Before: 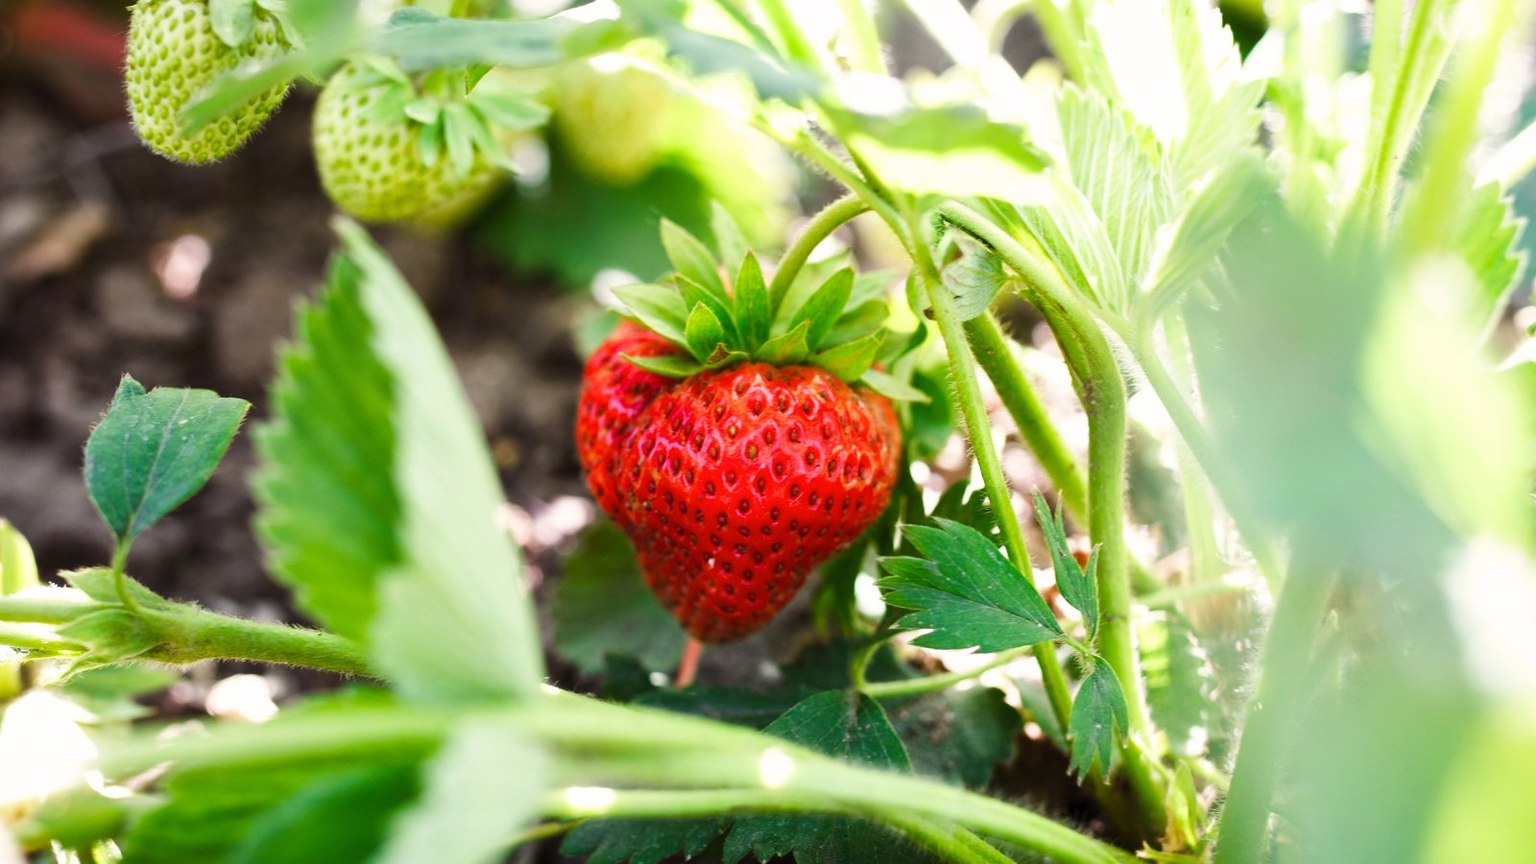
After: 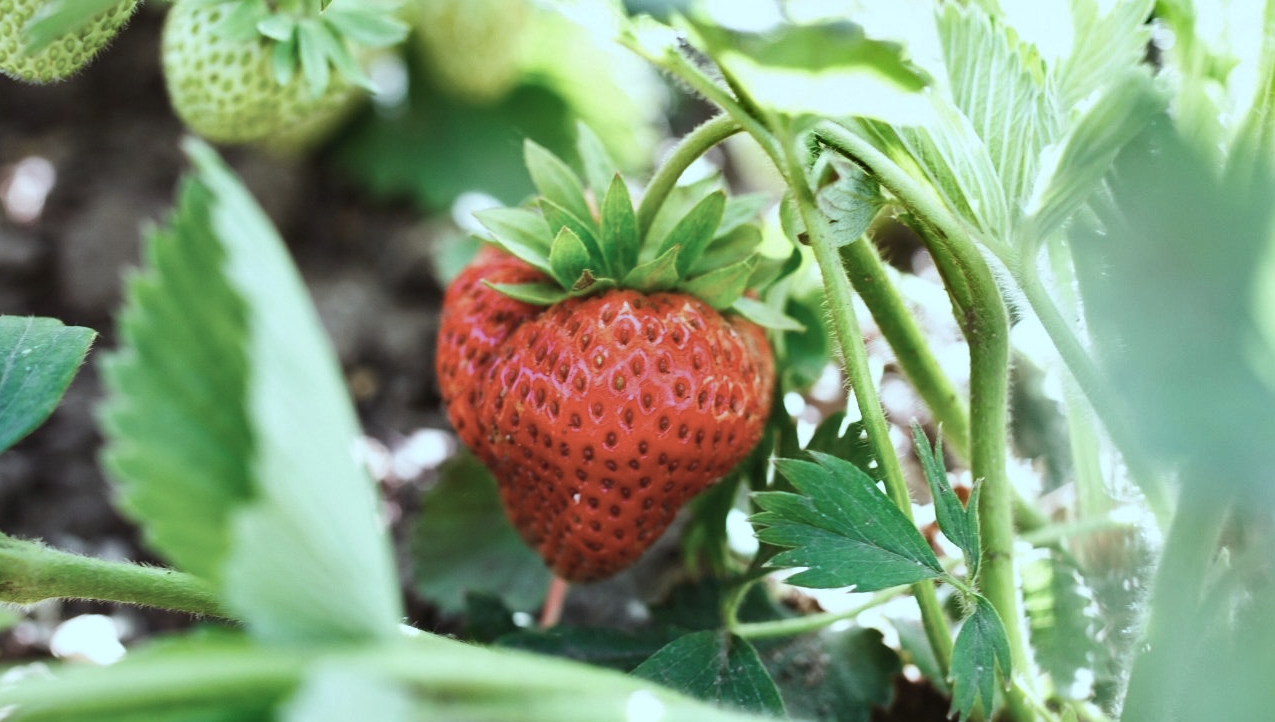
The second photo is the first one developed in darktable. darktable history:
crop and rotate: left 10.293%, top 9.823%, right 9.989%, bottom 9.889%
color correction: highlights a* -12.27, highlights b* -17.41, saturation 0.701
shadows and highlights: shadows 43.57, white point adjustment -1.31, soften with gaussian
